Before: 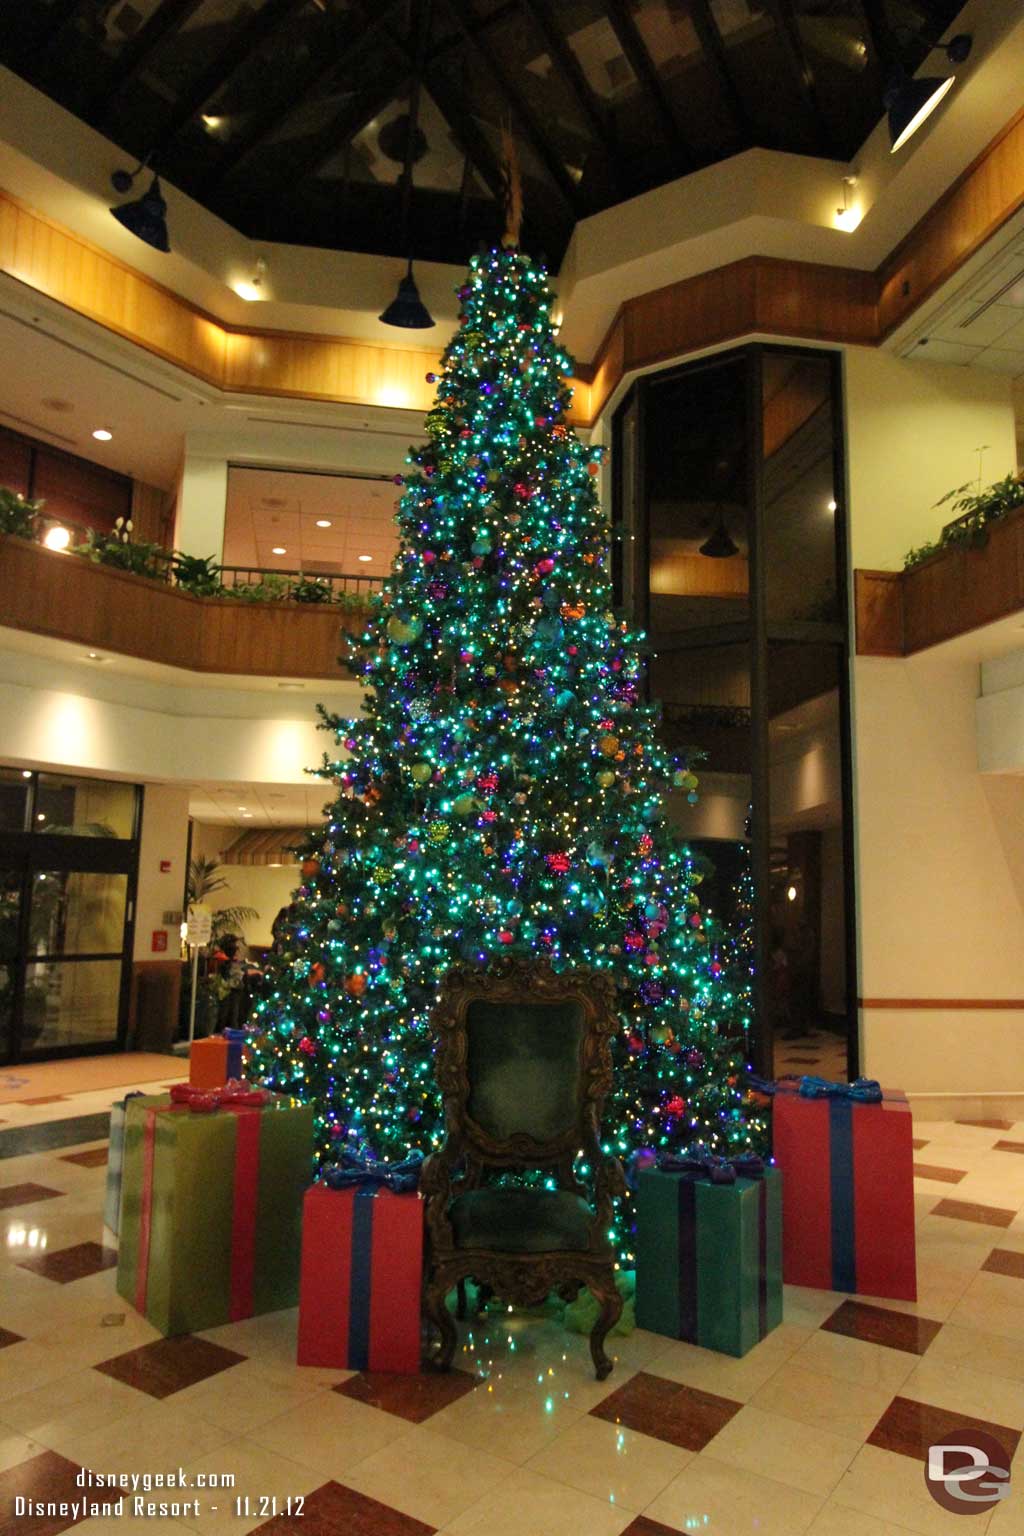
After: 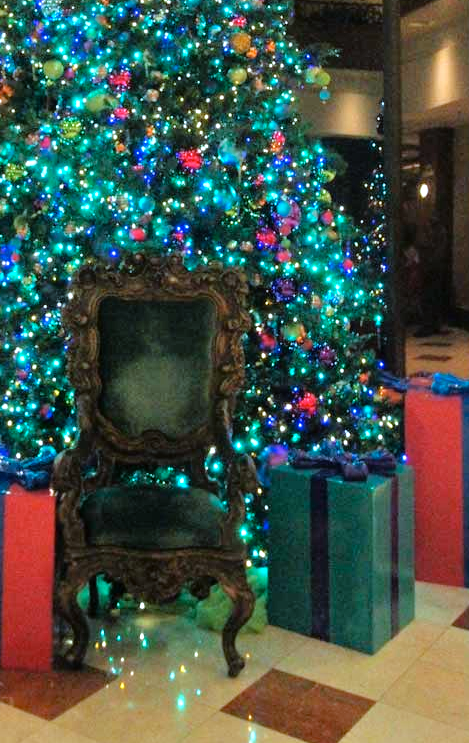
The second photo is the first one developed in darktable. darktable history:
color calibration: output R [1.063, -0.012, -0.003, 0], output G [0, 1.022, 0.021, 0], output B [-0.079, 0.047, 1, 0], illuminant custom, x 0.389, y 0.387, temperature 3838.64 K
crop: left 35.976%, top 45.819%, right 18.162%, bottom 5.807%
tone equalizer: -7 EV 0.15 EV, -6 EV 0.6 EV, -5 EV 1.15 EV, -4 EV 1.33 EV, -3 EV 1.15 EV, -2 EV 0.6 EV, -1 EV 0.15 EV, mask exposure compensation -0.5 EV
